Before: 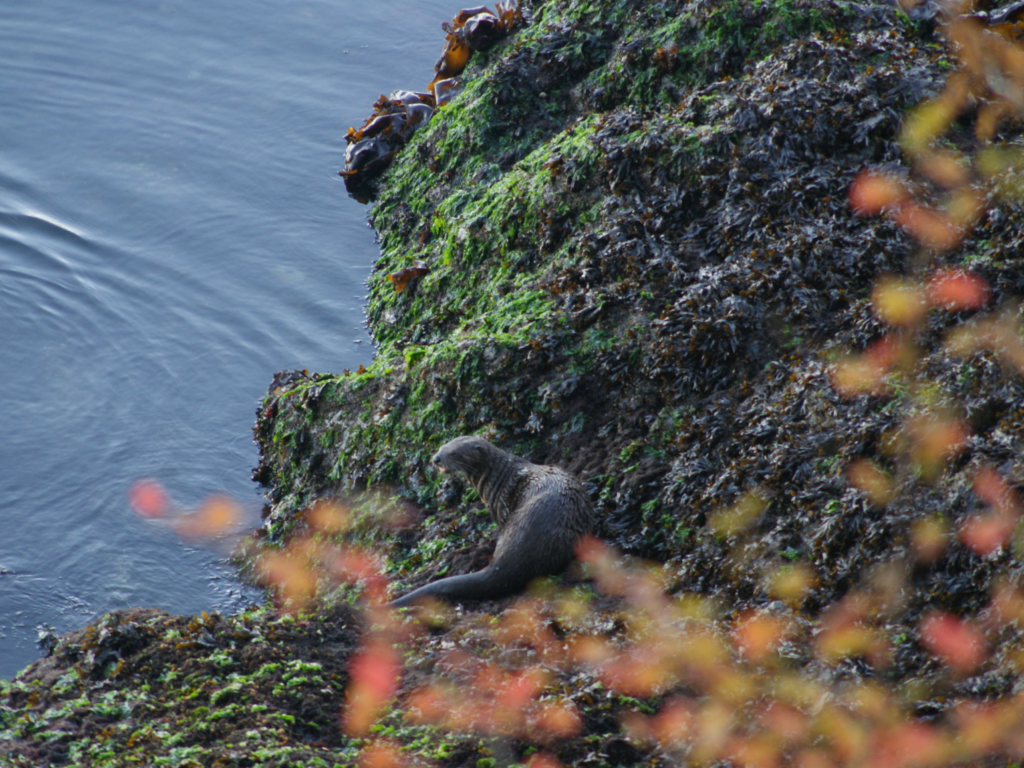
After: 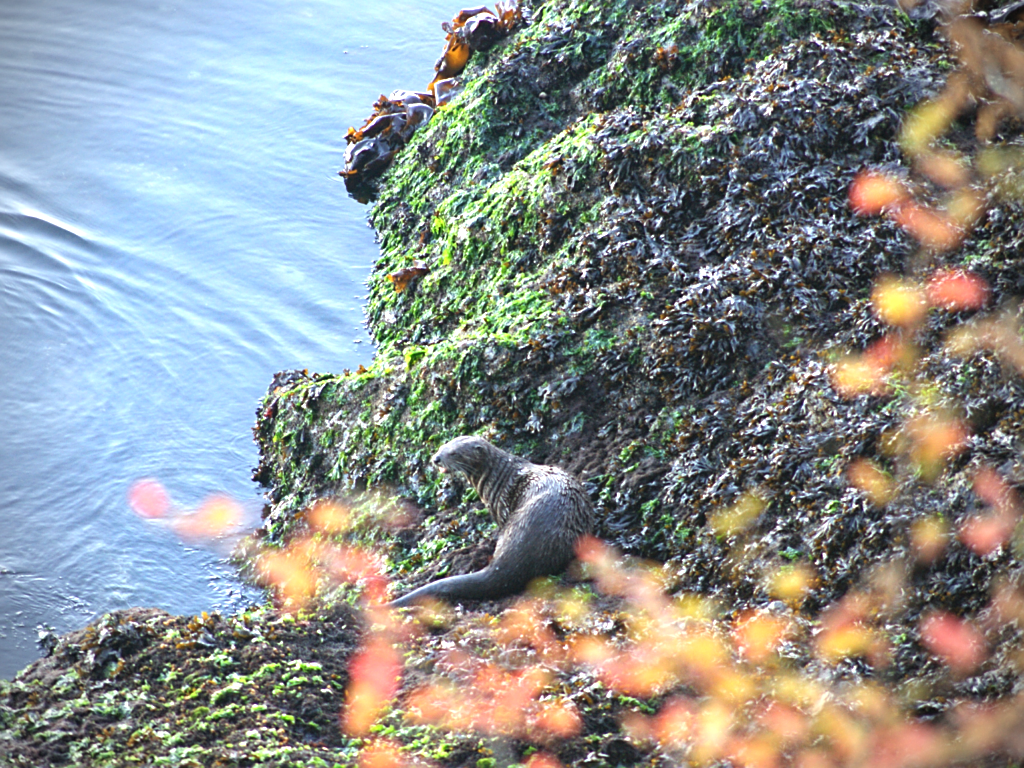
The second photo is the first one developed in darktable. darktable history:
tone equalizer: on, module defaults
vignetting: brightness -0.685
exposure: black level correction 0, exposure 1.498 EV, compensate highlight preservation false
sharpen: amount 0.489
